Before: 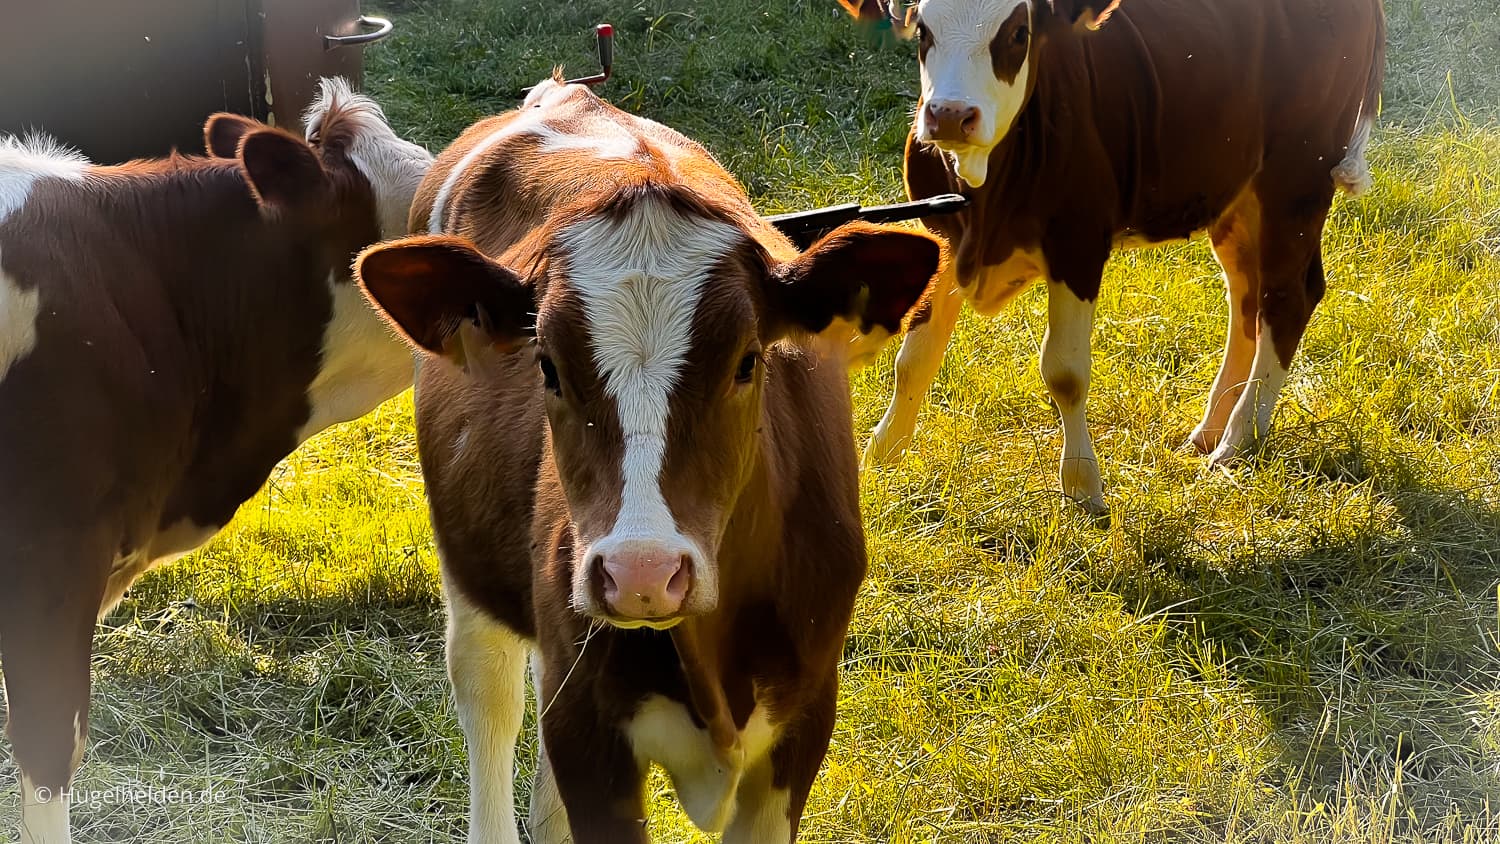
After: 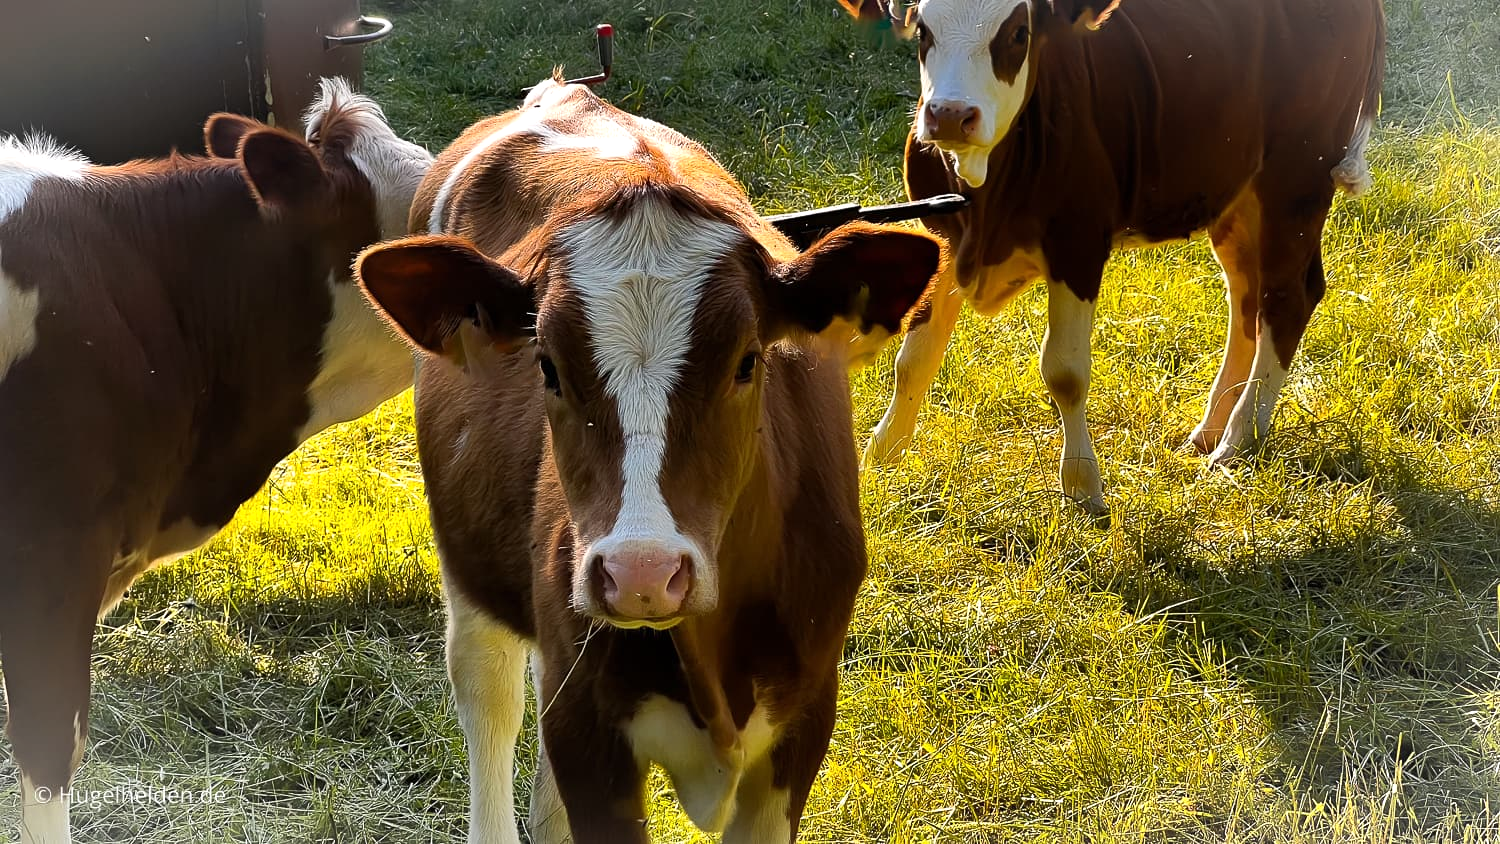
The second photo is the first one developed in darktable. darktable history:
tone equalizer: -8 EV -0.001 EV, -7 EV 0.001 EV, -6 EV -0.004 EV, -5 EV -0.015 EV, -4 EV -0.064 EV, -3 EV -0.227 EV, -2 EV -0.272 EV, -1 EV 0.095 EV, +0 EV 0.324 EV
